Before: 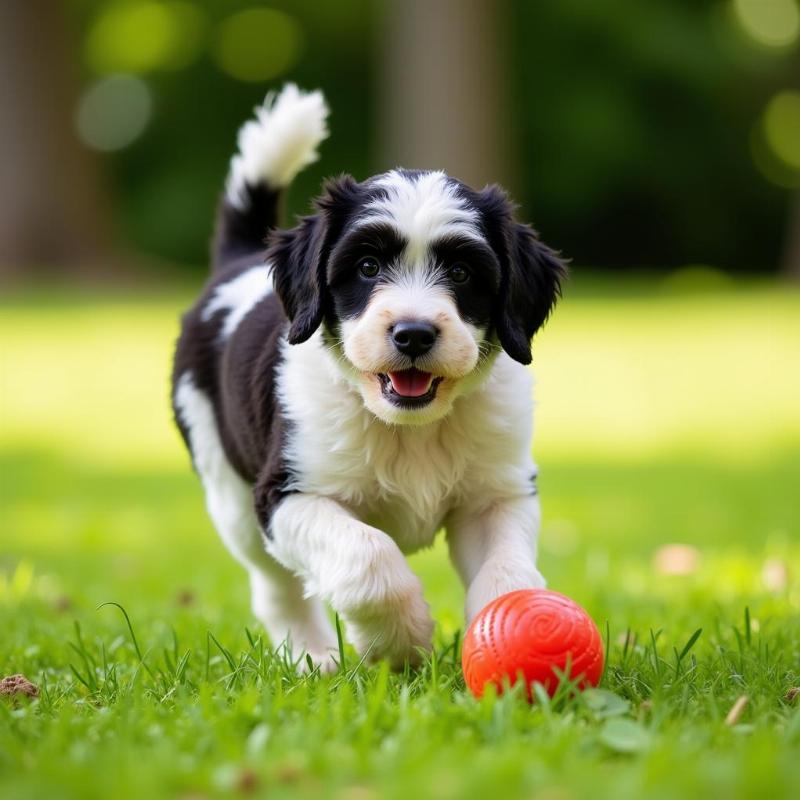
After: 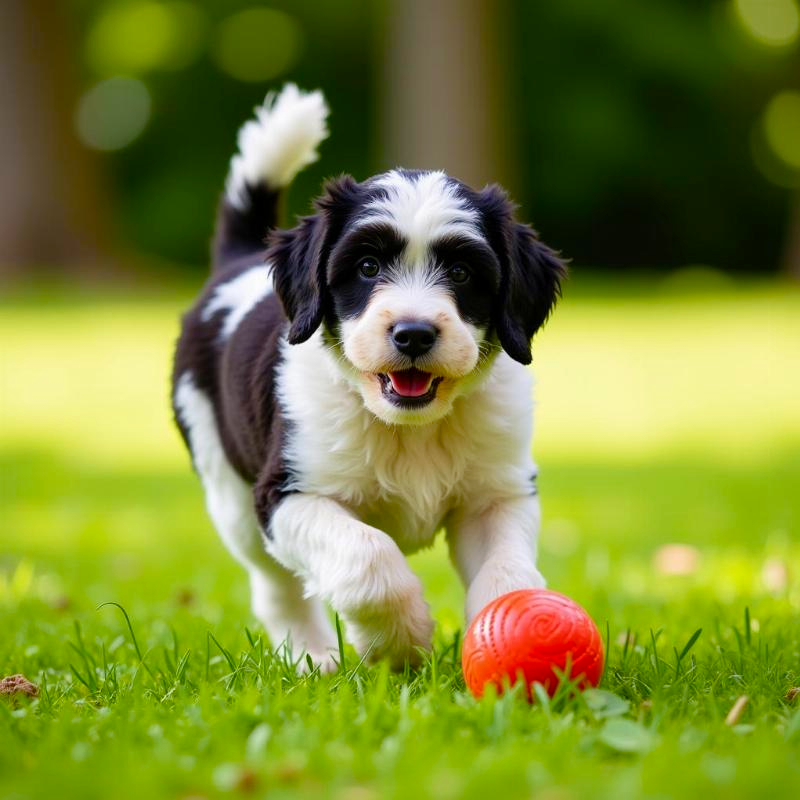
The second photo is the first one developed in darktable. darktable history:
color balance rgb: perceptual saturation grading › global saturation 20%, perceptual saturation grading › highlights -25.451%, perceptual saturation grading › shadows 25.78%, global vibrance 20%
